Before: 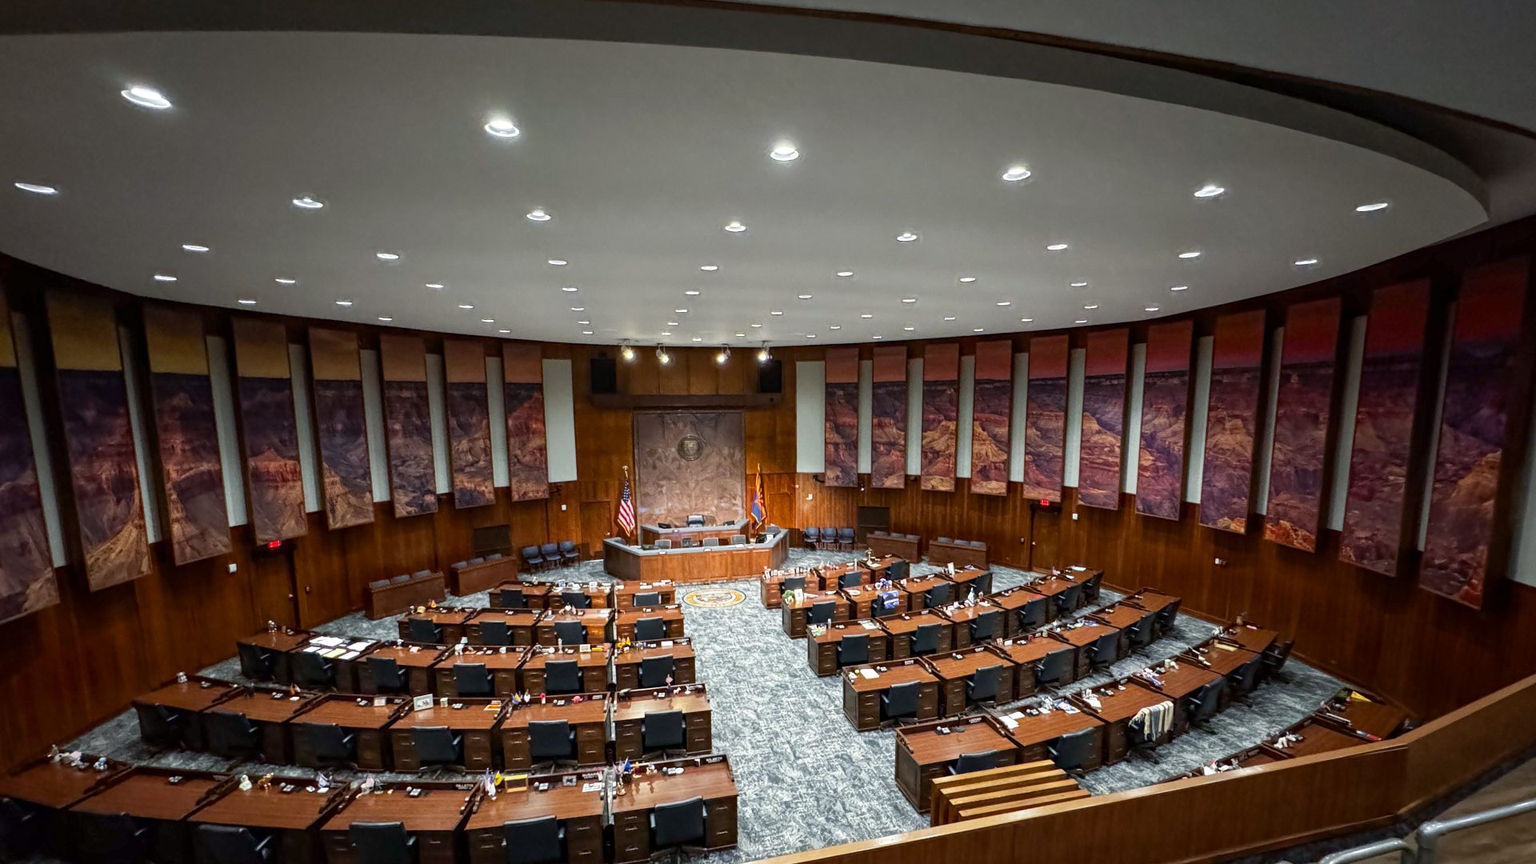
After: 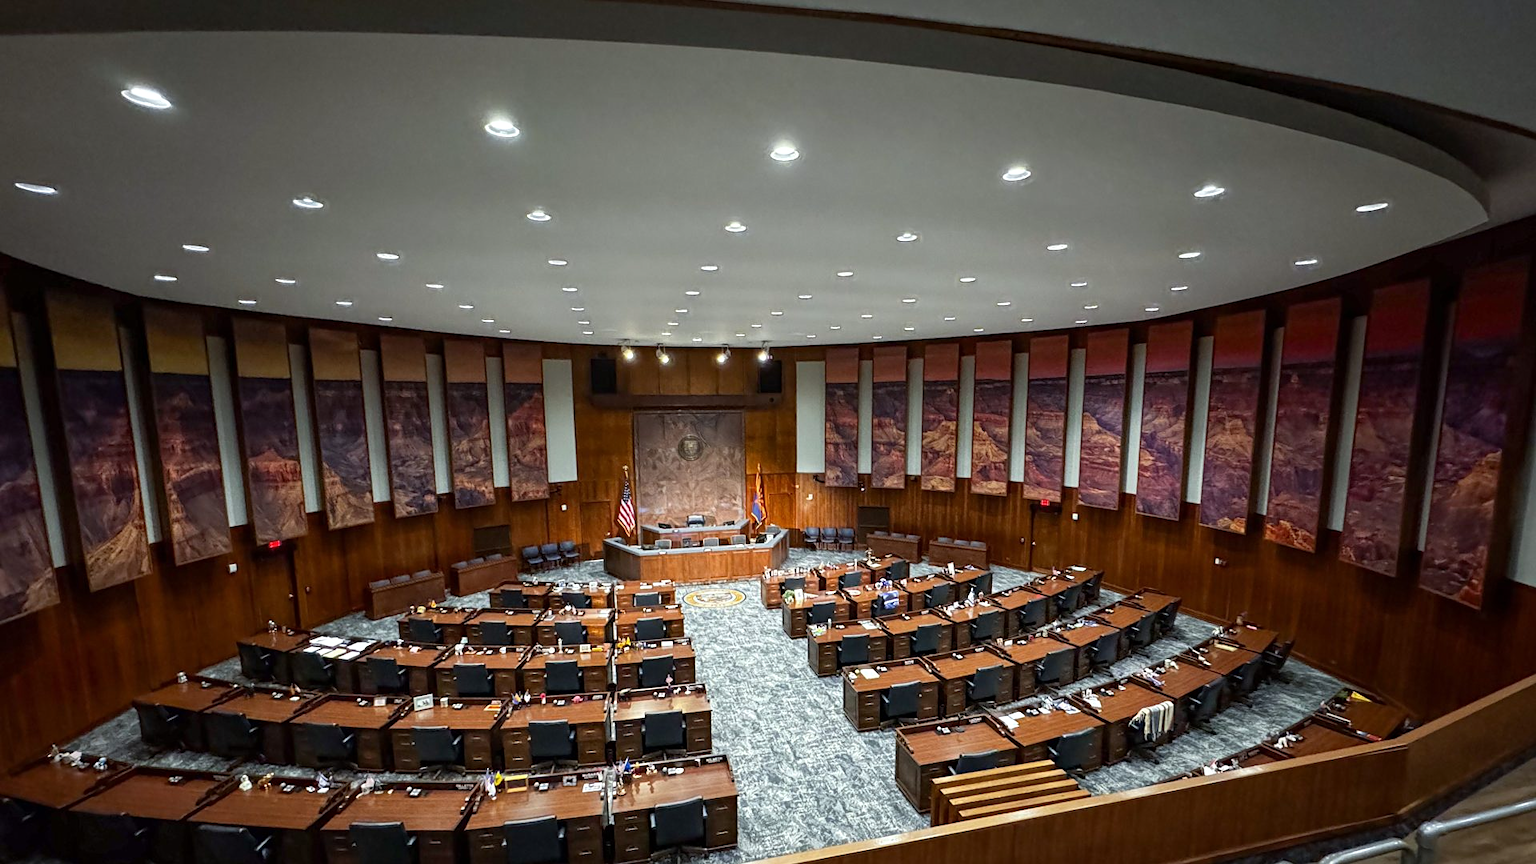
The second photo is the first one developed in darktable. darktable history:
white balance: red 0.978, blue 0.999
exposure: exposure 0.081 EV, compensate highlight preservation false
sharpen: amount 0.2
